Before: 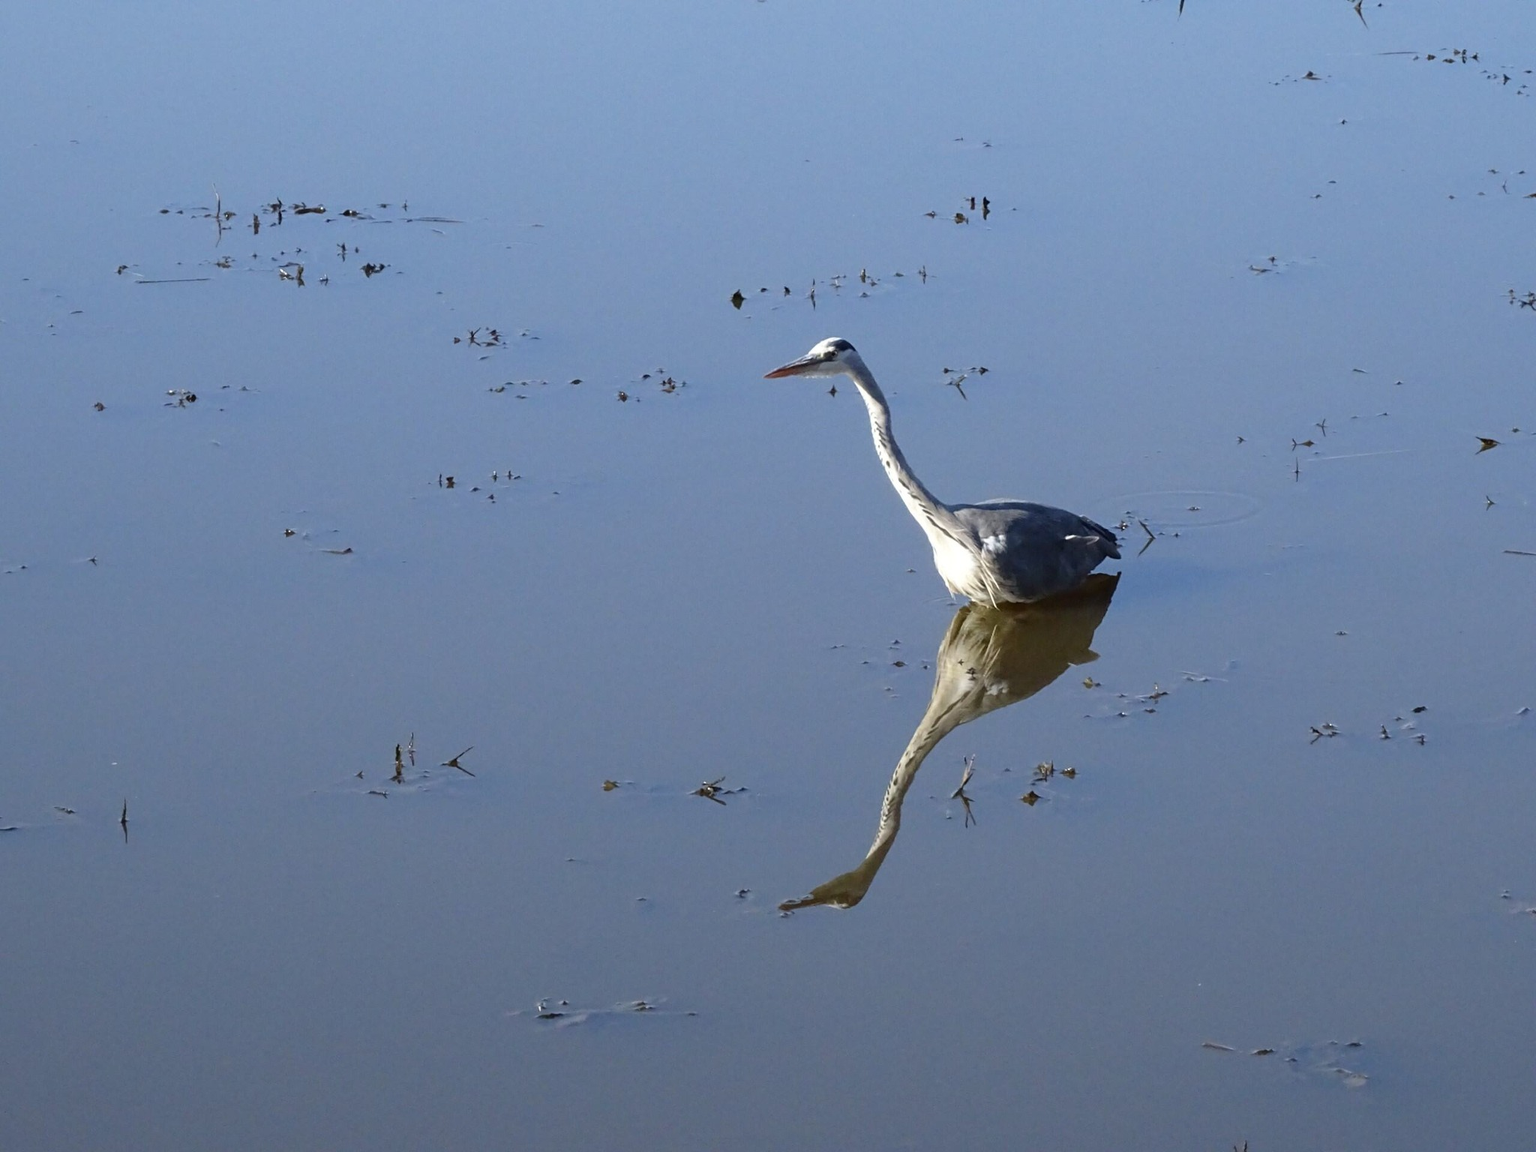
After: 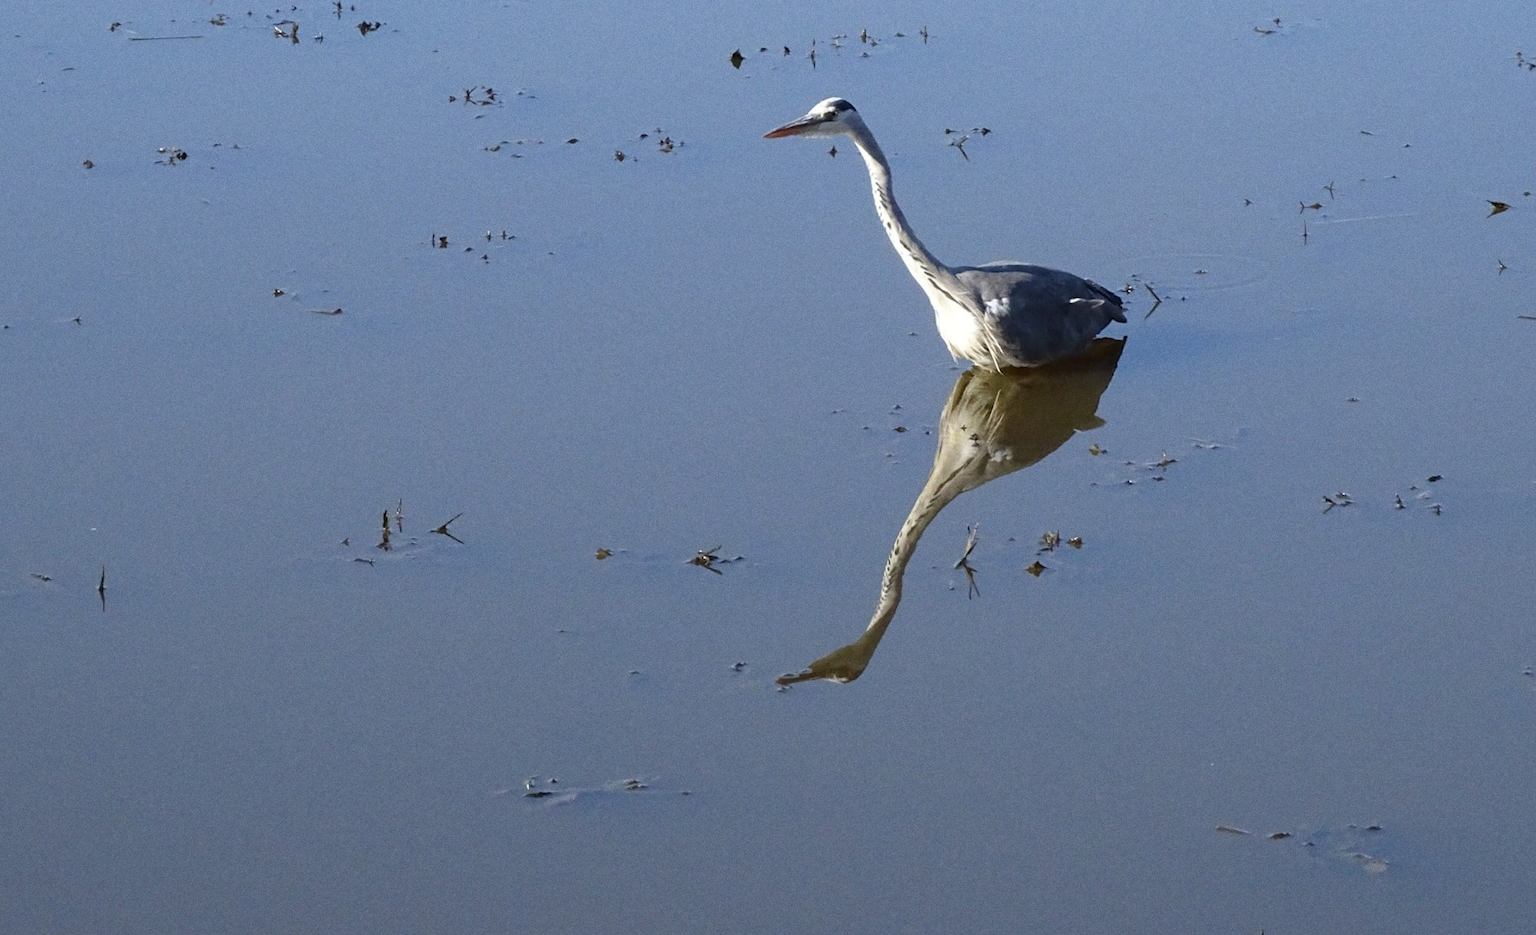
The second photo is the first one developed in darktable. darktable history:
rotate and perspective: rotation 0.226°, lens shift (vertical) -0.042, crop left 0.023, crop right 0.982, crop top 0.006, crop bottom 0.994
grain: coarseness 0.09 ISO
crop and rotate: top 19.998%
